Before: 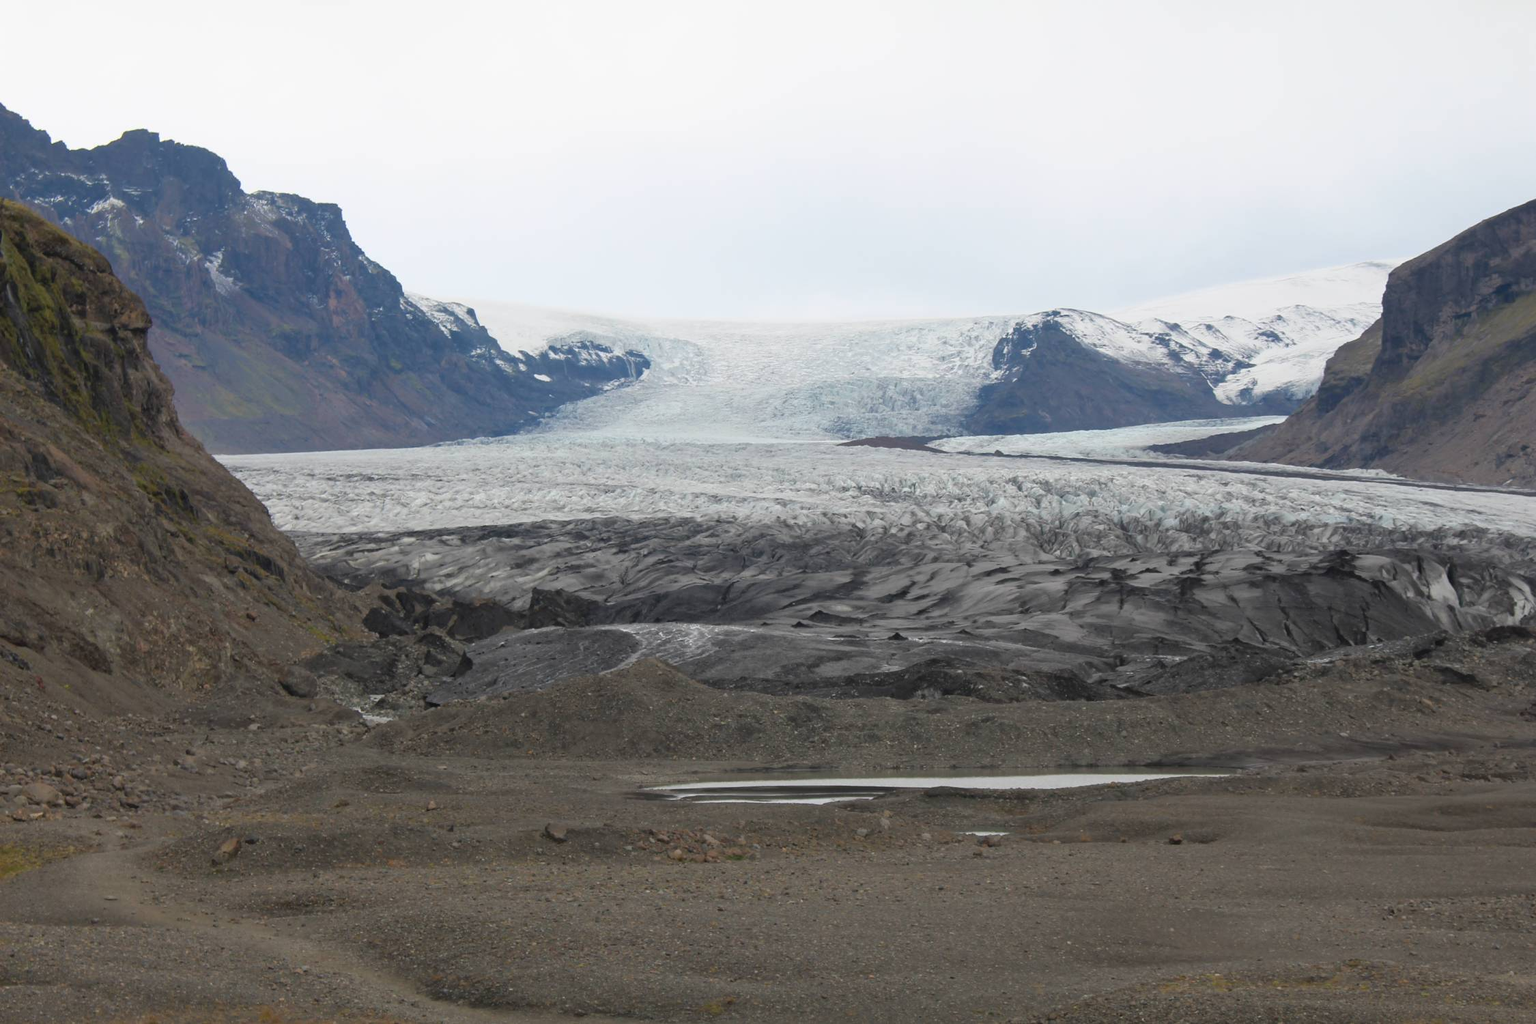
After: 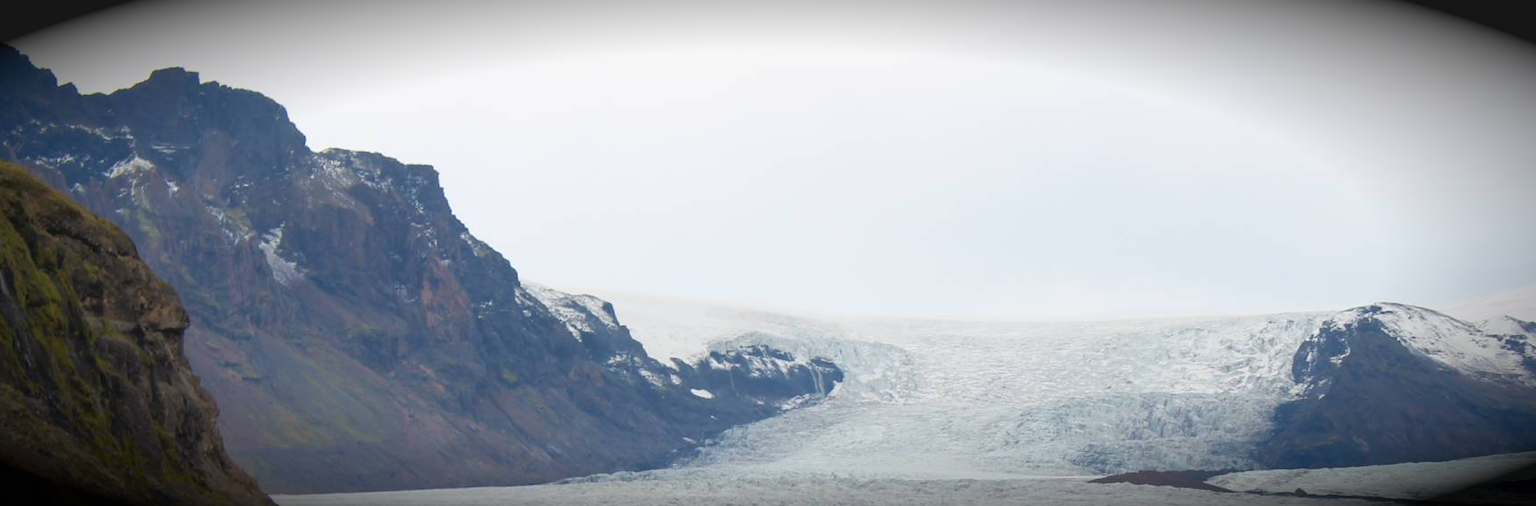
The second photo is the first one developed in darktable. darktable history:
vignetting: brightness -0.992, saturation 0.497, automatic ratio true
crop: left 0.524%, top 7.629%, right 23.235%, bottom 54.664%
